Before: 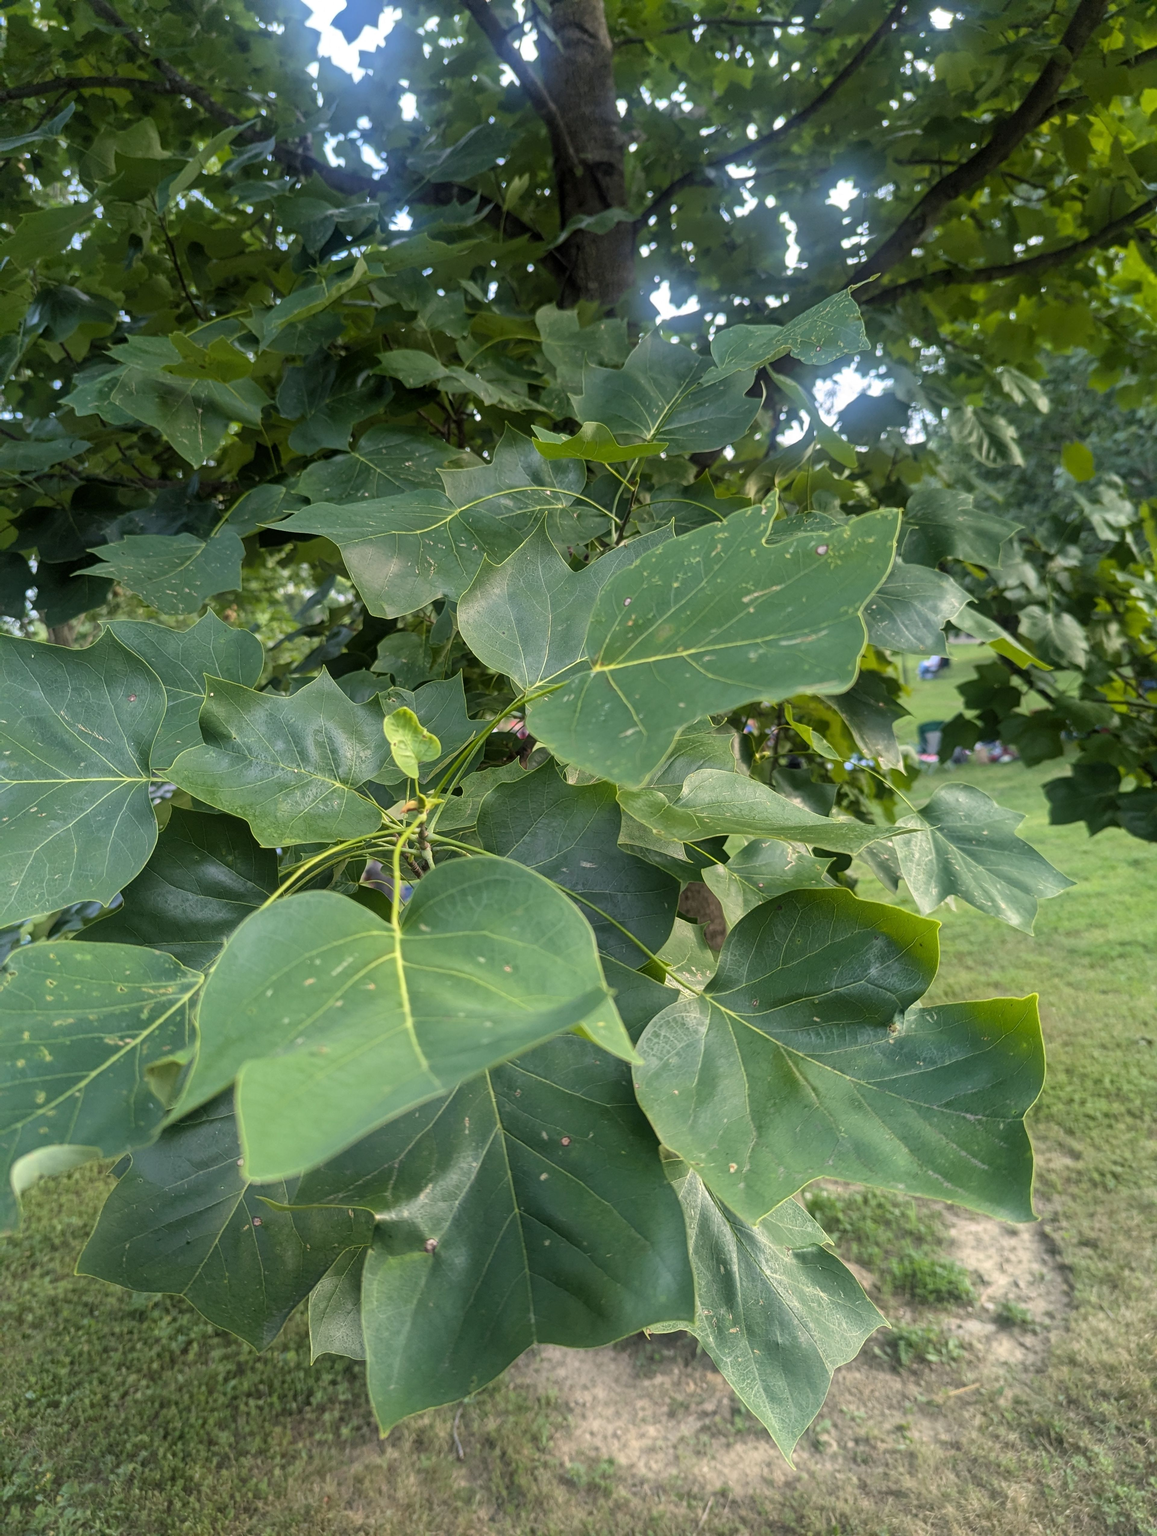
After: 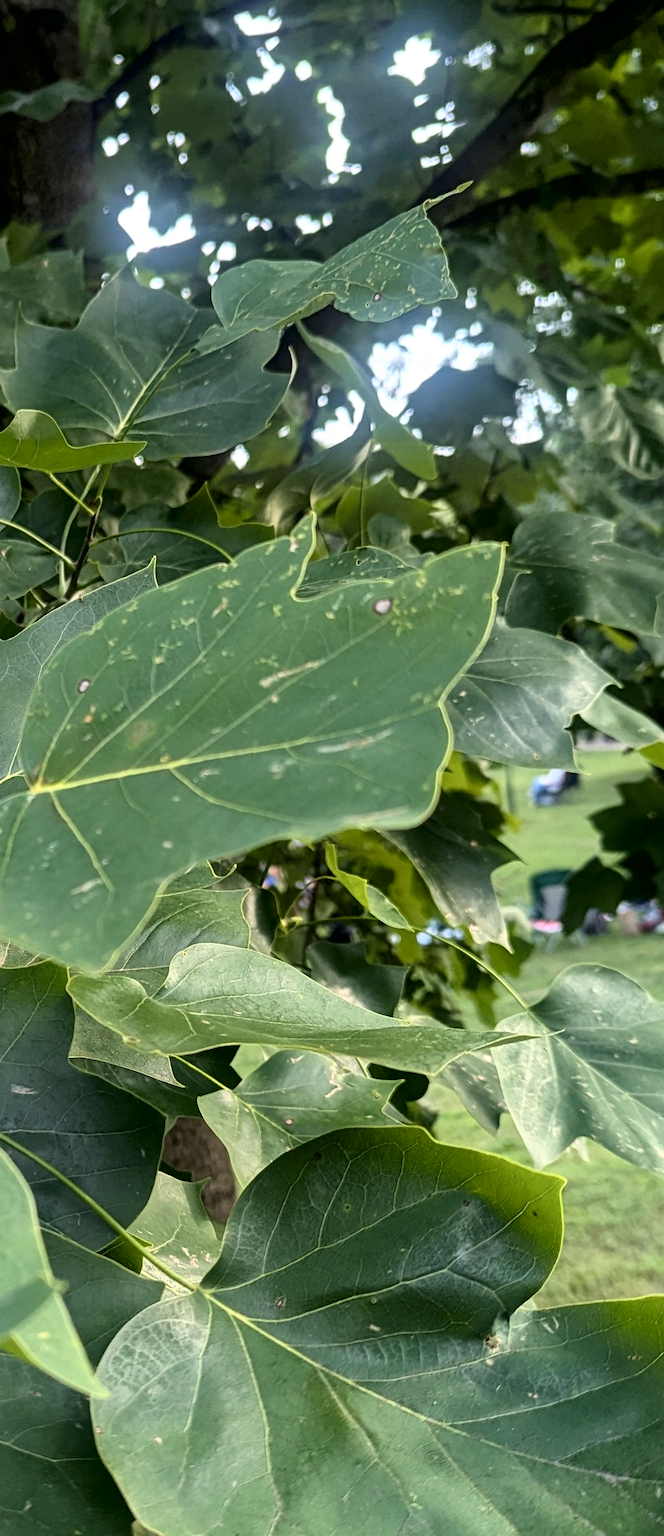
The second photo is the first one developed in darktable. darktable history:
tone curve: curves: ch0 [(0, 0) (0.003, 0) (0.011, 0.001) (0.025, 0.002) (0.044, 0.004) (0.069, 0.006) (0.1, 0.009) (0.136, 0.03) (0.177, 0.076) (0.224, 0.13) (0.277, 0.202) (0.335, 0.28) (0.399, 0.367) (0.468, 0.46) (0.543, 0.562) (0.623, 0.67) (0.709, 0.787) (0.801, 0.889) (0.898, 0.972) (1, 1)], color space Lab, independent channels, preserve colors none
crop and rotate: left 49.541%, top 10.143%, right 13.09%, bottom 24.805%
